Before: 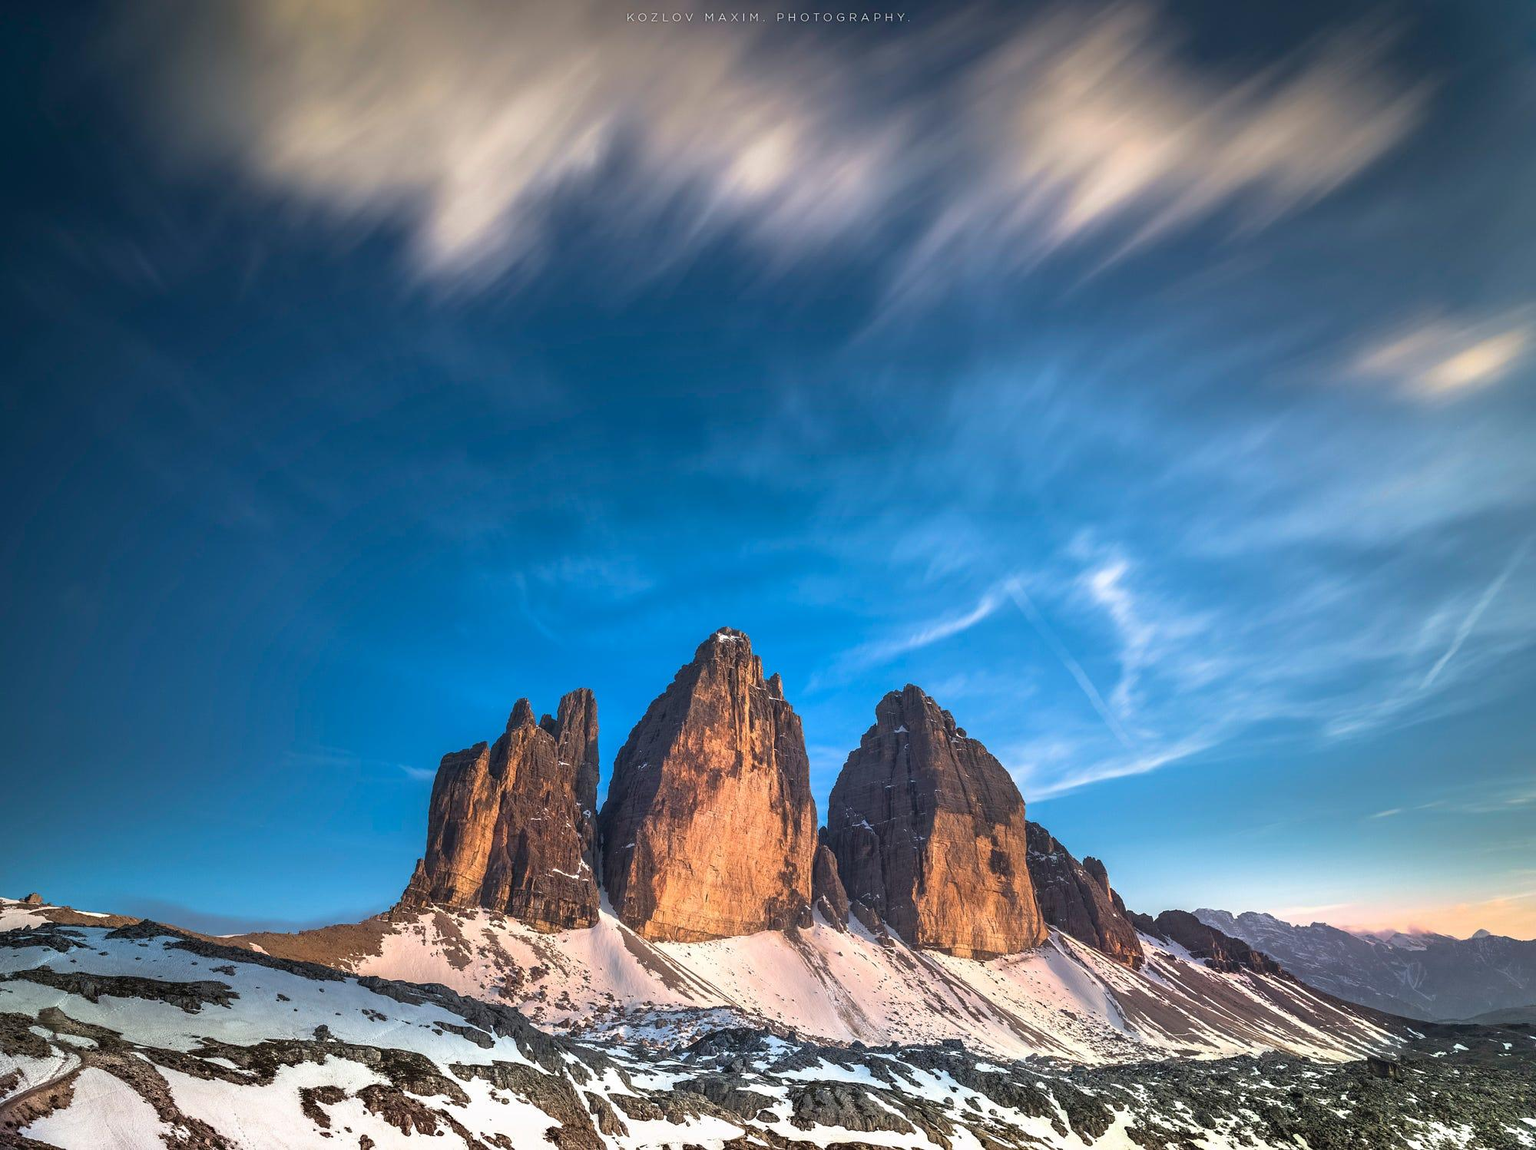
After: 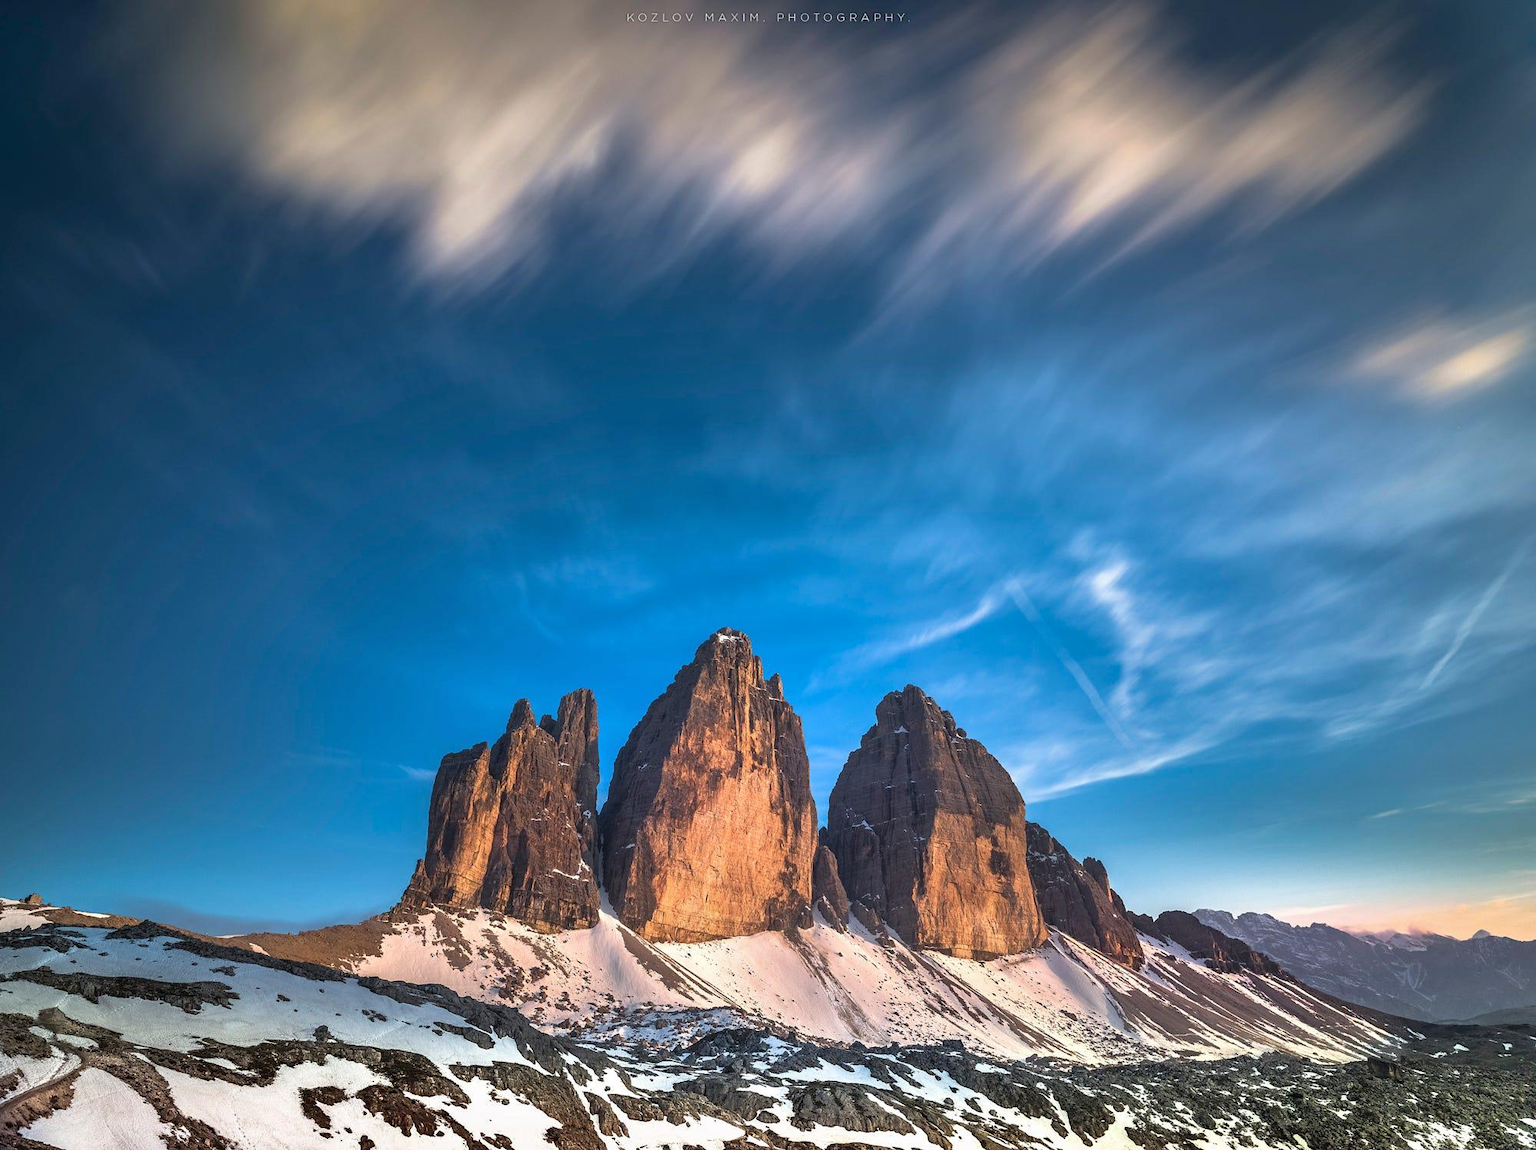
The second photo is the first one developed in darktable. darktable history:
shadows and highlights: shadows 24.56, highlights -78.44, soften with gaussian
